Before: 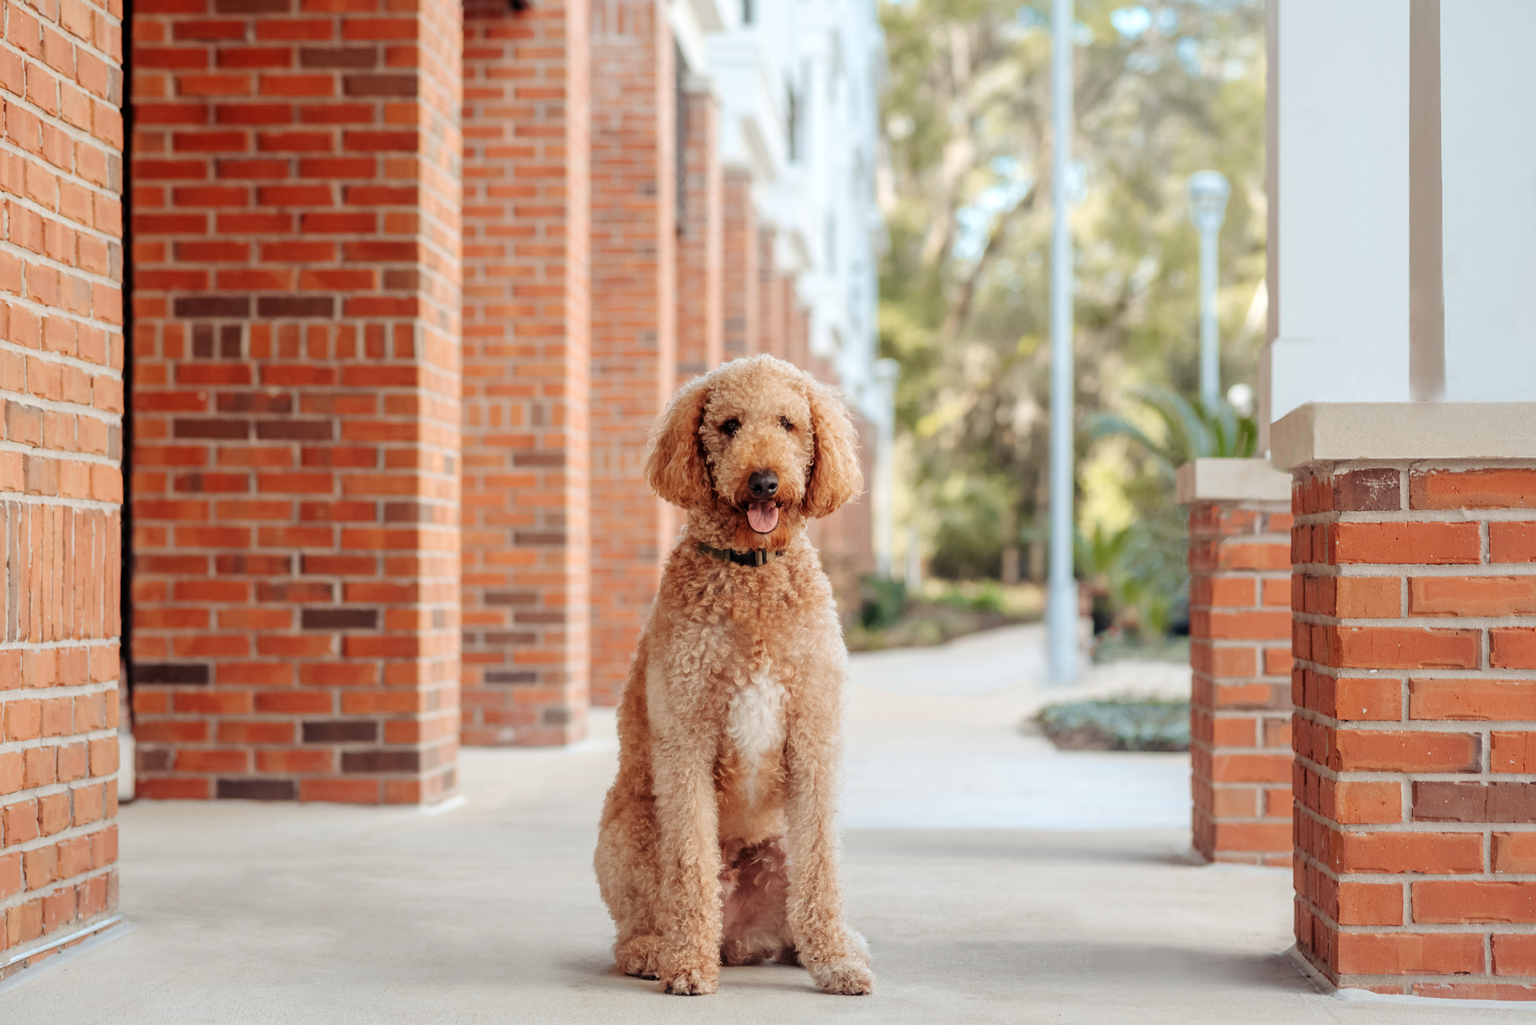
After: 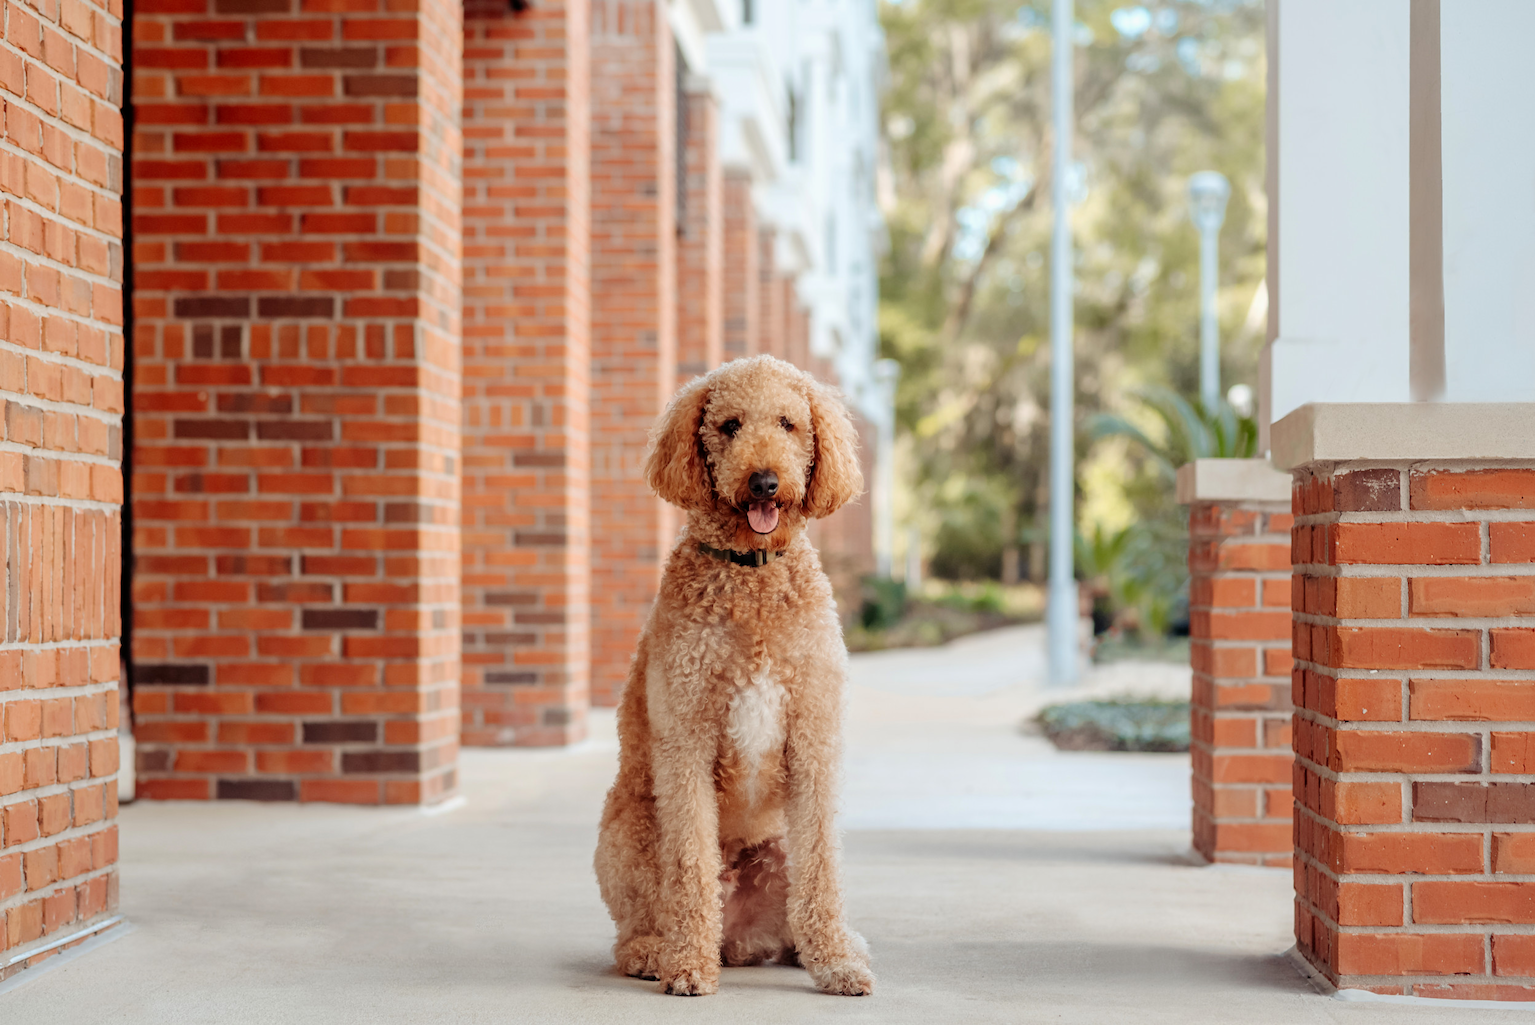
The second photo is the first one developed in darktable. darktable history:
tone curve: curves: ch0 [(0, 0) (0.059, 0.027) (0.162, 0.125) (0.304, 0.279) (0.547, 0.532) (0.828, 0.815) (1, 0.983)]; ch1 [(0, 0) (0.23, 0.166) (0.34, 0.298) (0.371, 0.334) (0.435, 0.413) (0.477, 0.469) (0.499, 0.498) (0.529, 0.544) (0.559, 0.587) (0.743, 0.798) (1, 1)]; ch2 [(0, 0) (0.431, 0.414) (0.498, 0.503) (0.524, 0.531) (0.568, 0.567) (0.6, 0.597) (0.643, 0.631) (0.74, 0.721) (1, 1)], preserve colors none
